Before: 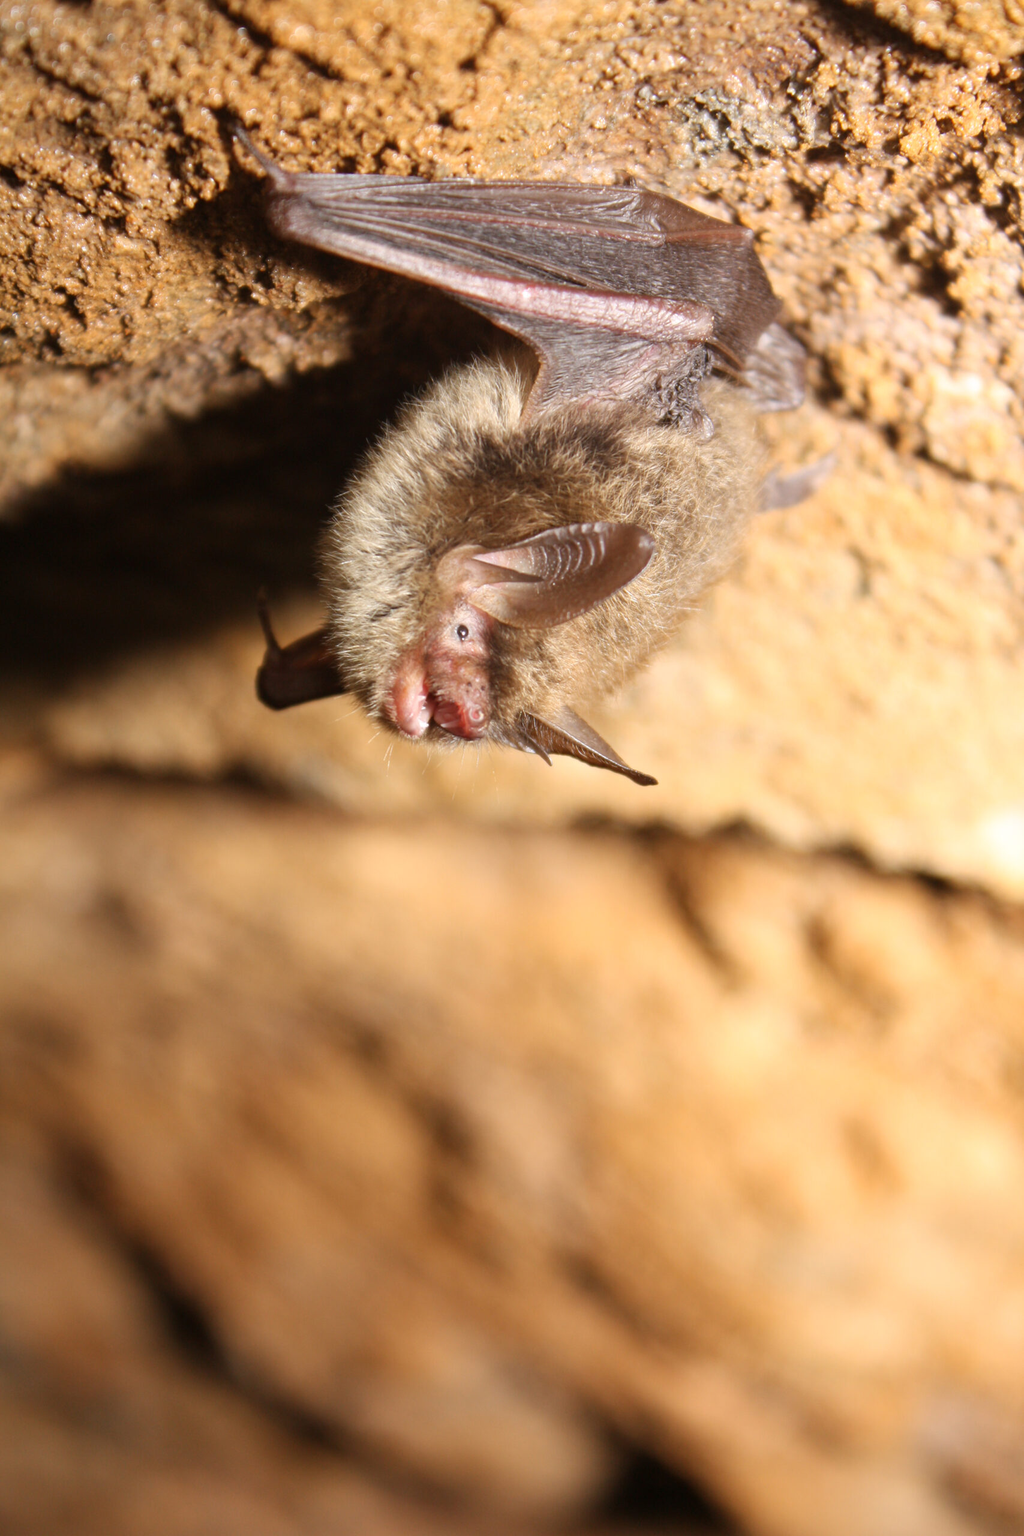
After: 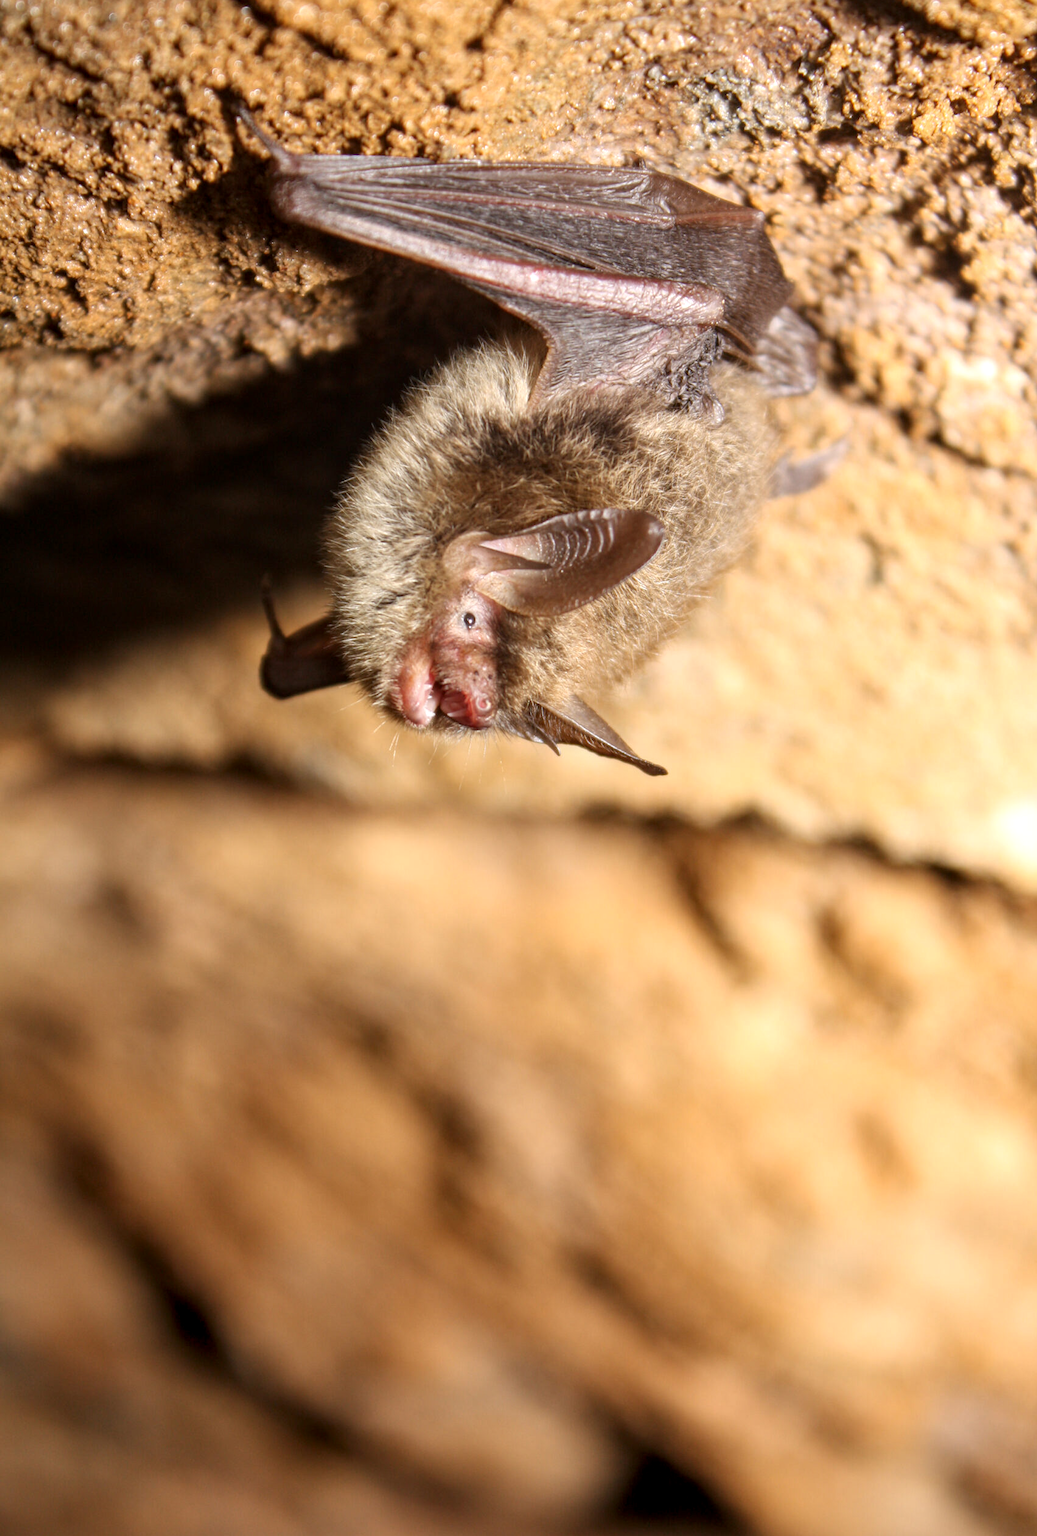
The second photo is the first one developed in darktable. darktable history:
crop: top 1.374%, right 0.073%
local contrast: detail 130%
